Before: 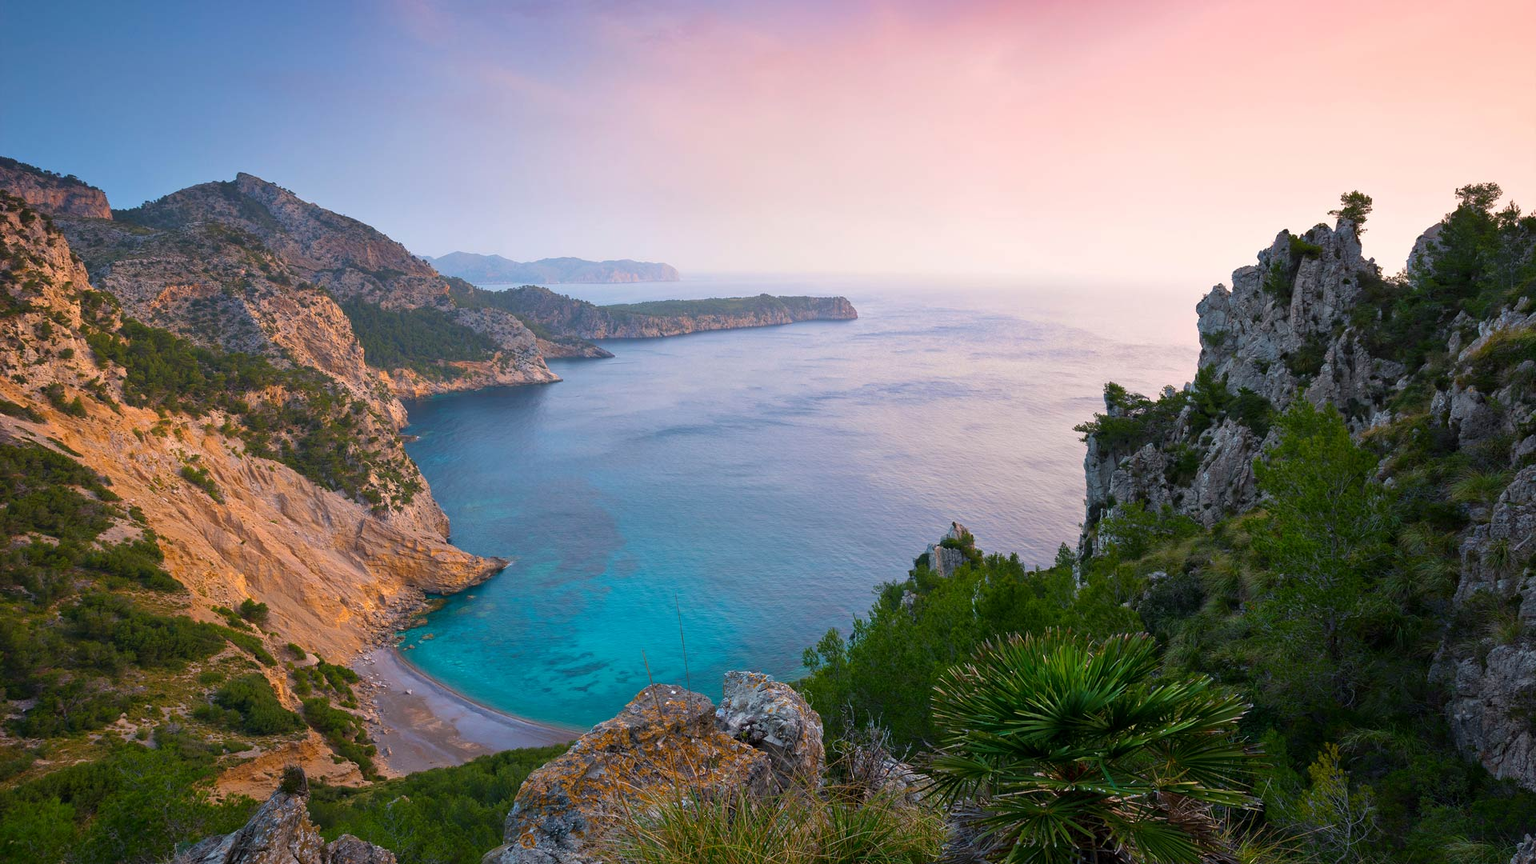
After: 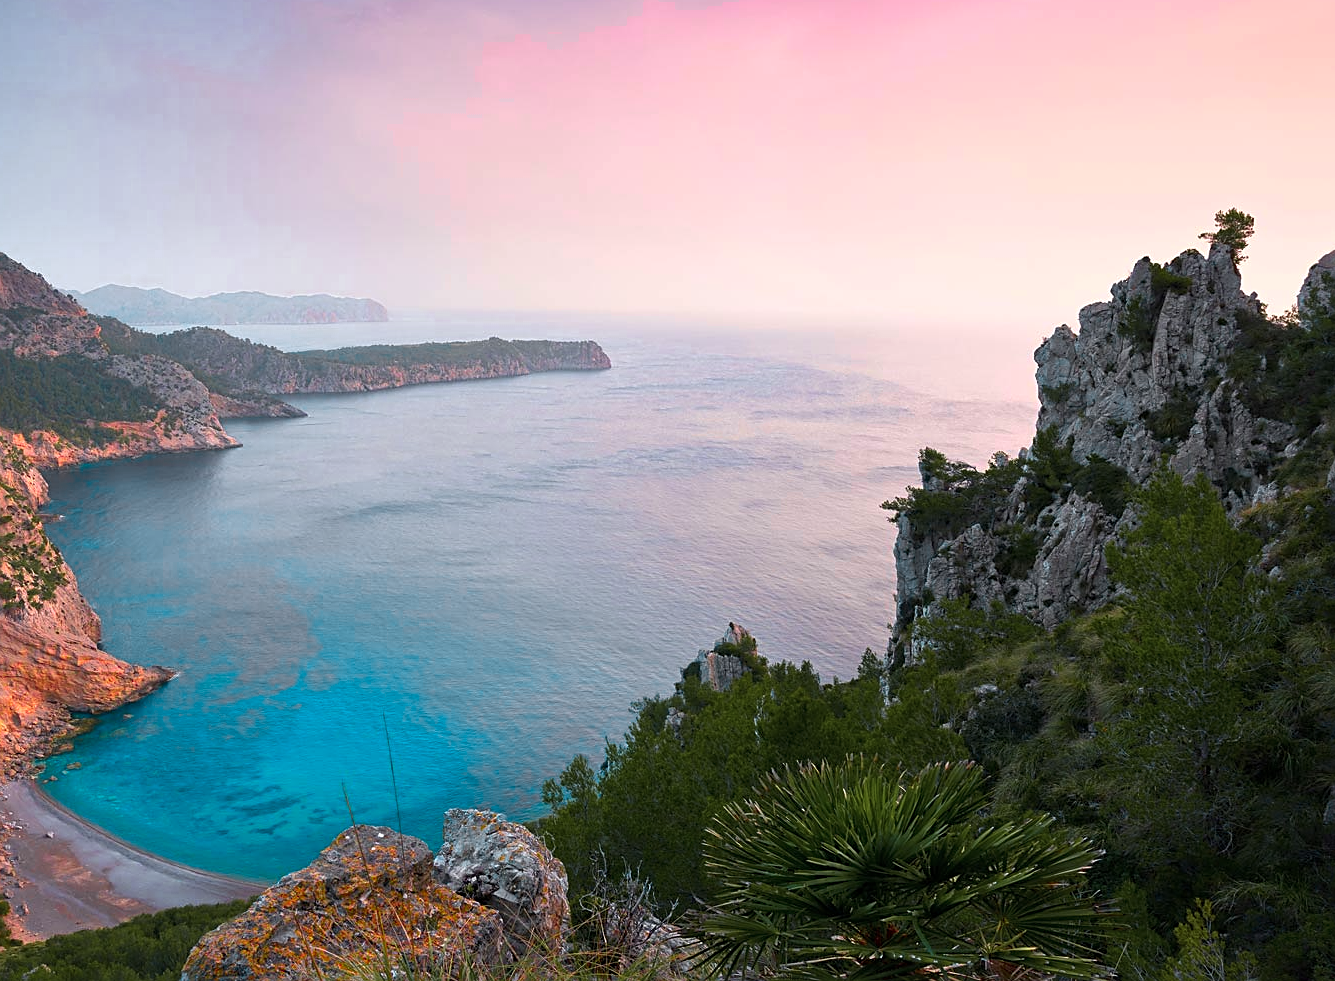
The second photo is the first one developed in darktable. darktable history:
base curve: exposure shift 0, preserve colors none
crop and rotate: left 24.034%, top 2.838%, right 6.406%, bottom 6.299%
sharpen: on, module defaults
color zones: curves: ch0 [(0, 0.533) (0.126, 0.533) (0.234, 0.533) (0.368, 0.357) (0.5, 0.5) (0.625, 0.5) (0.74, 0.637) (0.875, 0.5)]; ch1 [(0.004, 0.708) (0.129, 0.662) (0.25, 0.5) (0.375, 0.331) (0.496, 0.396) (0.625, 0.649) (0.739, 0.26) (0.875, 0.5) (1, 0.478)]; ch2 [(0, 0.409) (0.132, 0.403) (0.236, 0.558) (0.379, 0.448) (0.5, 0.5) (0.625, 0.5) (0.691, 0.39) (0.875, 0.5)]
